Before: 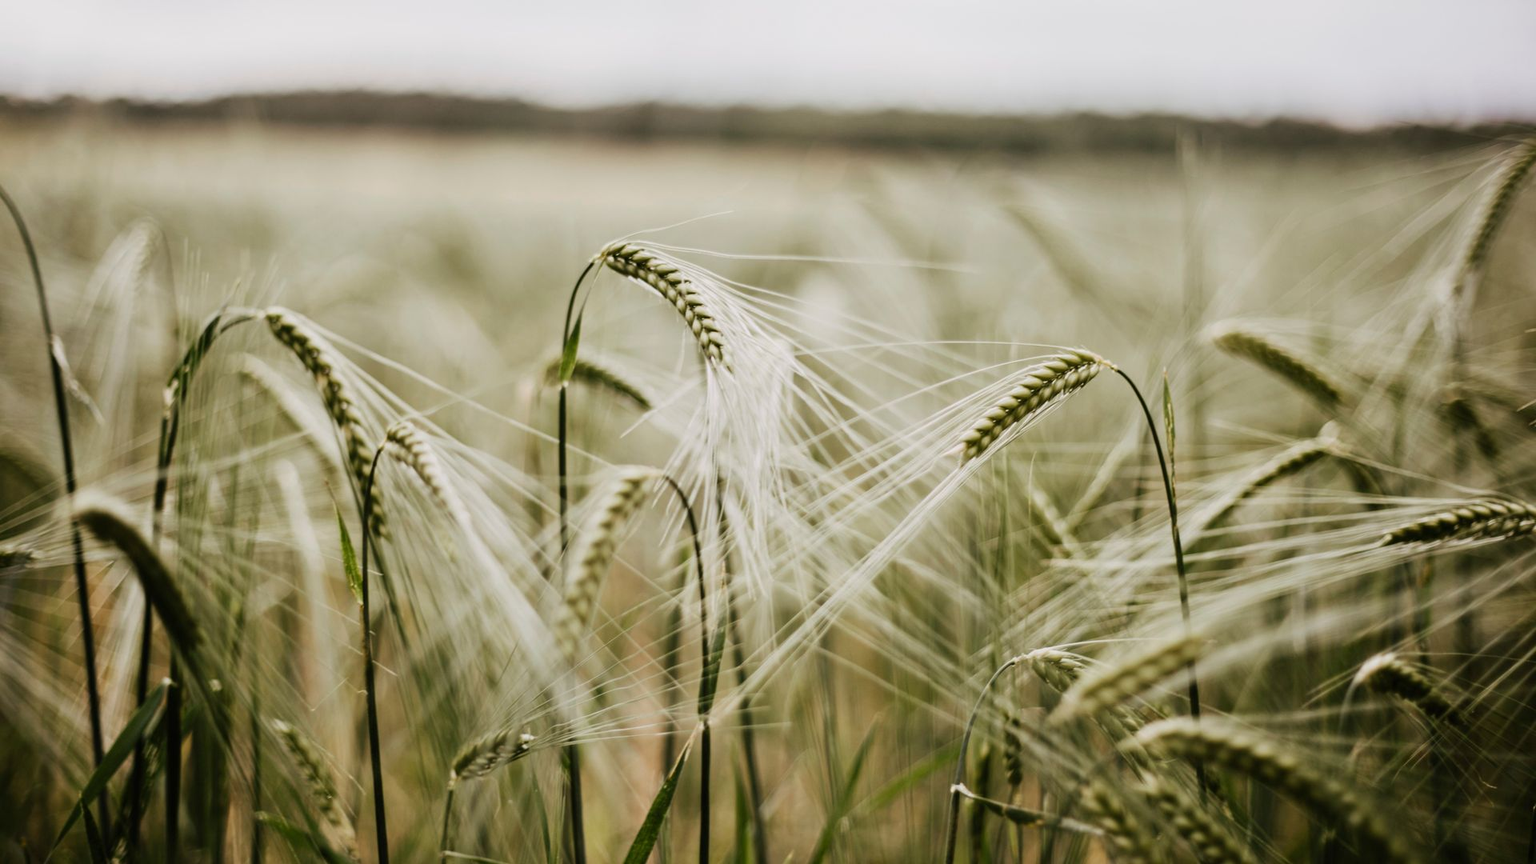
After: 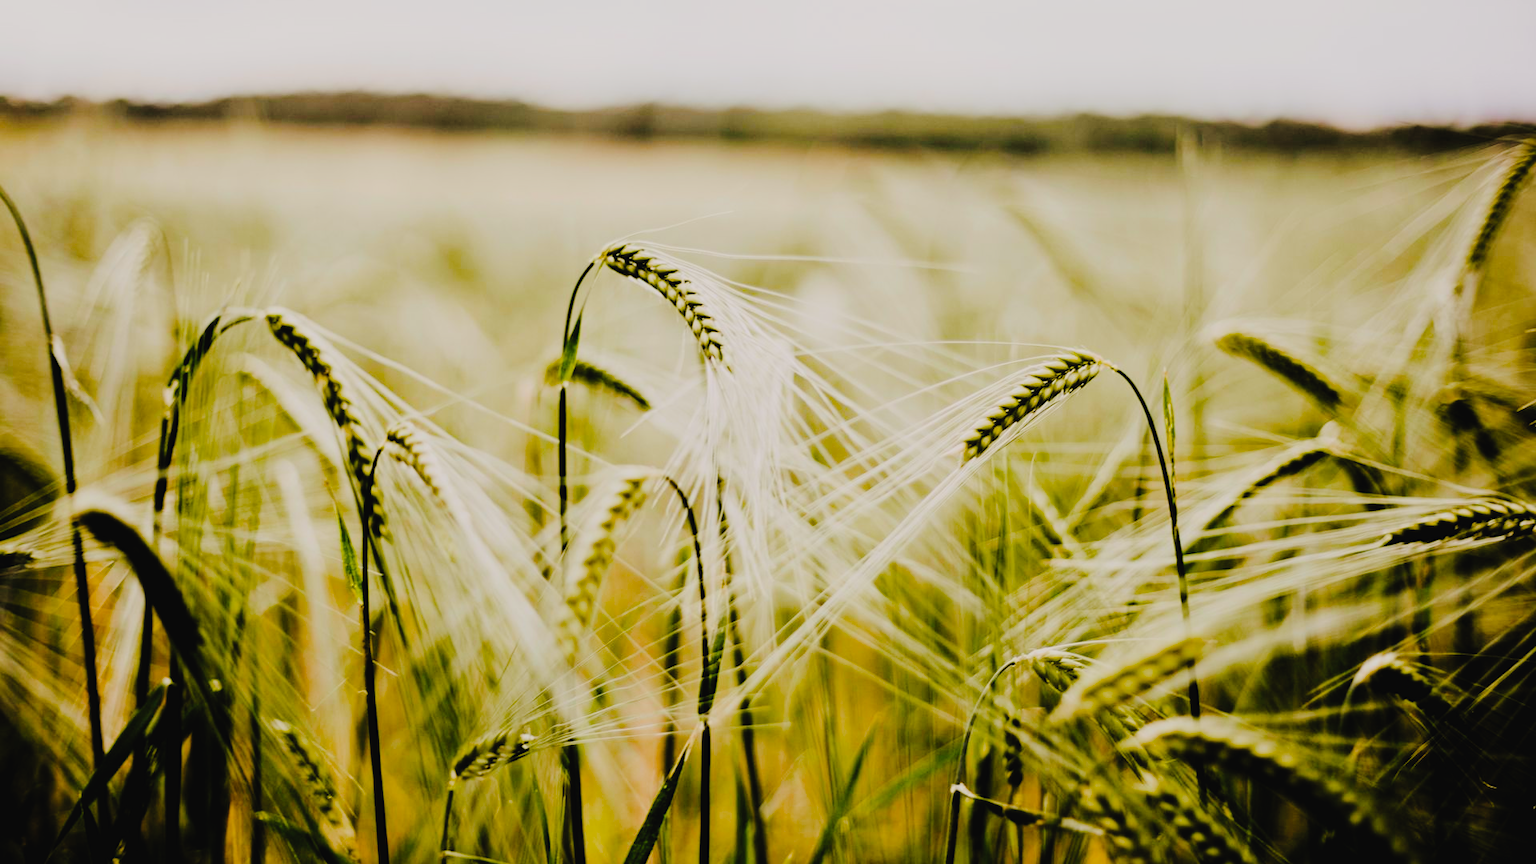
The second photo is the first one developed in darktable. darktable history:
color balance rgb: highlights gain › chroma 1.129%, highlights gain › hue 60.15°, linear chroma grading › shadows 9.631%, linear chroma grading › highlights 9.163%, linear chroma grading › global chroma 14.836%, linear chroma grading › mid-tones 14.733%, perceptual saturation grading › global saturation -1.845%, perceptual saturation grading › highlights -7.785%, perceptual saturation grading › mid-tones 8.411%, perceptual saturation grading › shadows 4.759%, perceptual brilliance grading › highlights 6.457%, perceptual brilliance grading › mid-tones 17.368%, perceptual brilliance grading › shadows -5.296%, global vibrance 30.067%, contrast 9.494%
filmic rgb: middle gray luminance 17.93%, black relative exposure -7.54 EV, white relative exposure 8.45 EV, threshold 2.99 EV, target black luminance 0%, hardness 2.23, latitude 18.07%, contrast 0.873, highlights saturation mix 4.2%, shadows ↔ highlights balance 10.61%, enable highlight reconstruction true
tone curve: curves: ch0 [(0, 0.023) (0.132, 0.075) (0.256, 0.2) (0.454, 0.495) (0.708, 0.78) (0.844, 0.896) (1, 0.98)]; ch1 [(0, 0) (0.37, 0.308) (0.478, 0.46) (0.499, 0.5) (0.513, 0.508) (0.526, 0.533) (0.59, 0.612) (0.764, 0.804) (1, 1)]; ch2 [(0, 0) (0.312, 0.313) (0.461, 0.454) (0.48, 0.477) (0.503, 0.5) (0.526, 0.54) (0.564, 0.595) (0.631, 0.676) (0.713, 0.767) (0.985, 0.966)], preserve colors none
